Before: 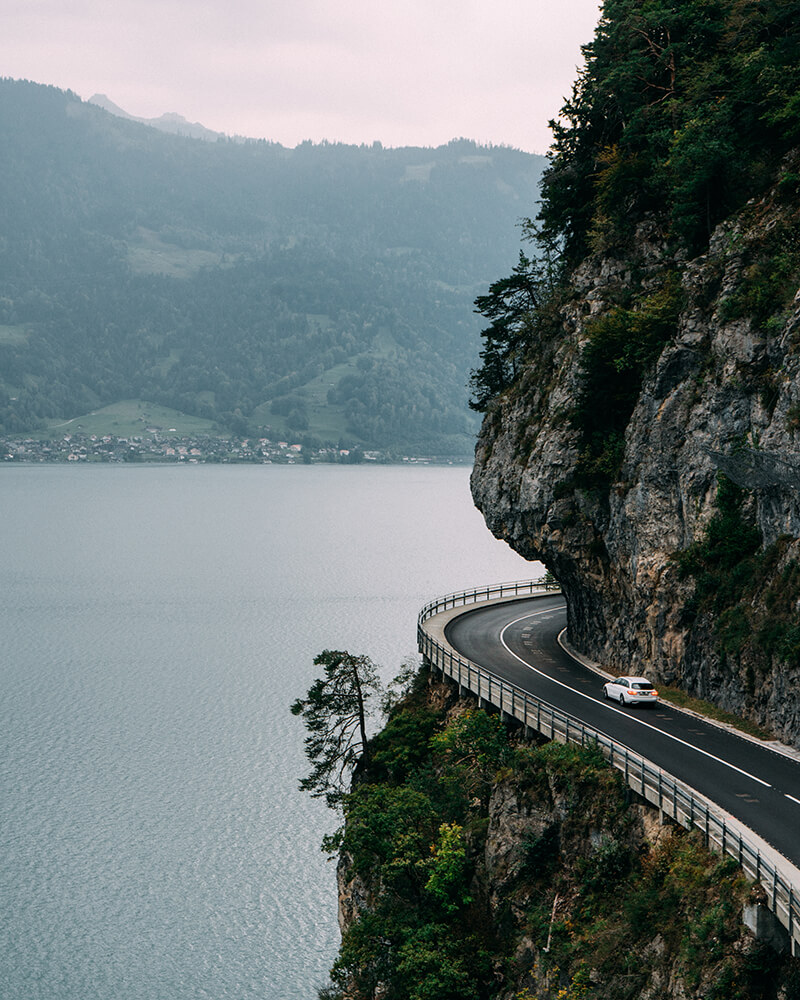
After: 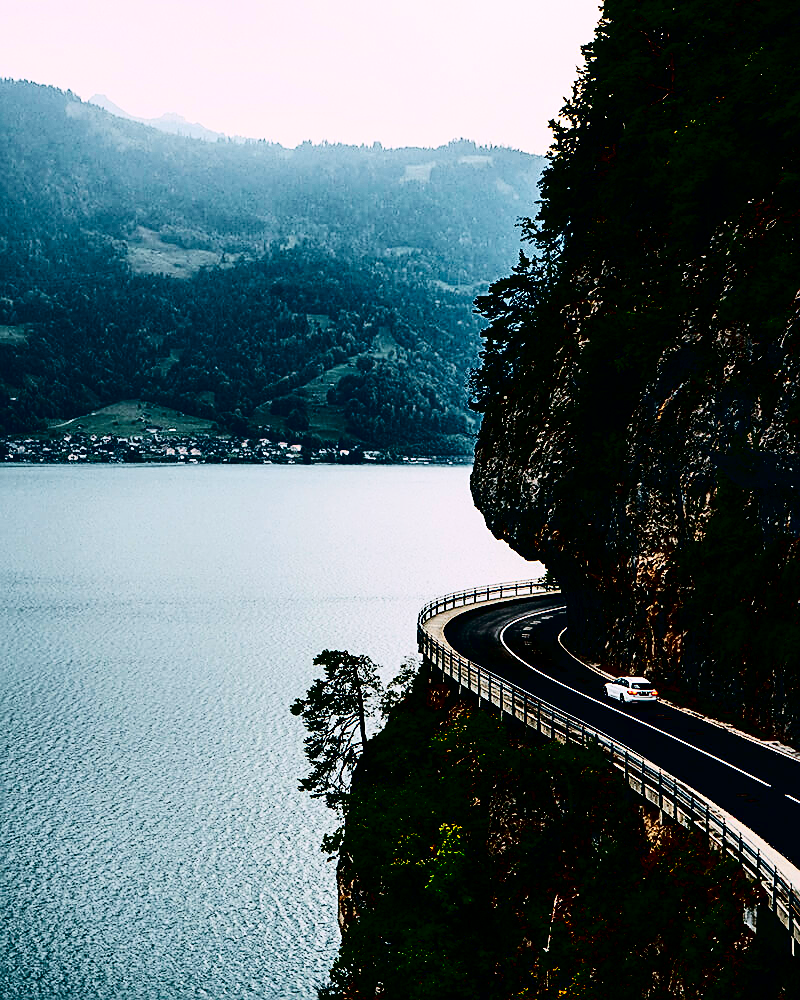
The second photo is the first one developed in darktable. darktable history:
sharpen: on, module defaults
tone curve: curves: ch0 [(0, 0) (0.251, 0.254) (0.689, 0.733) (1, 1)], preserve colors none
contrast brightness saturation: contrast 0.781, brightness -0.987, saturation 0.996
